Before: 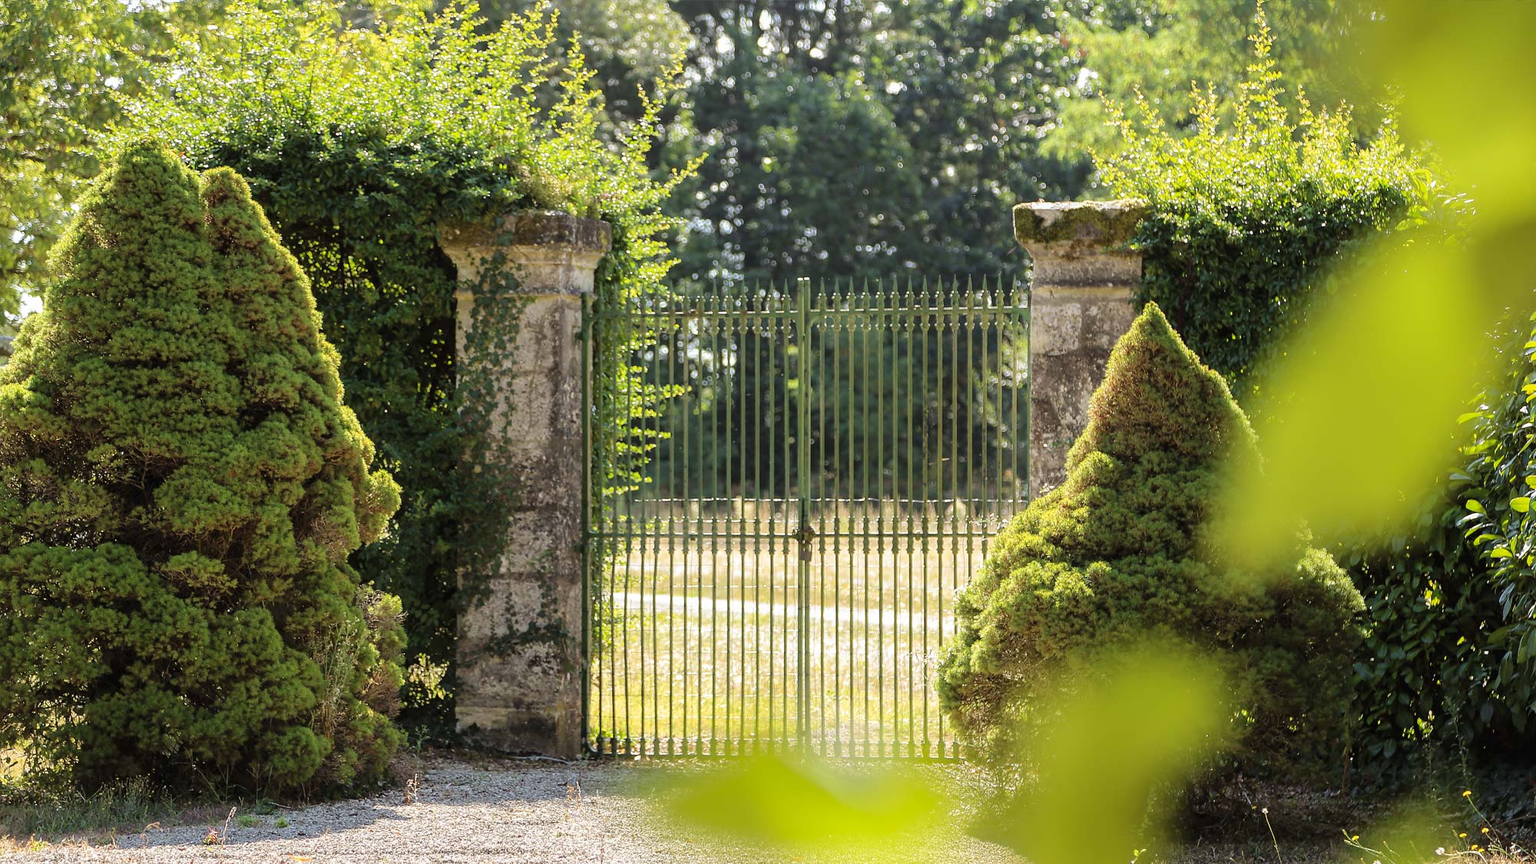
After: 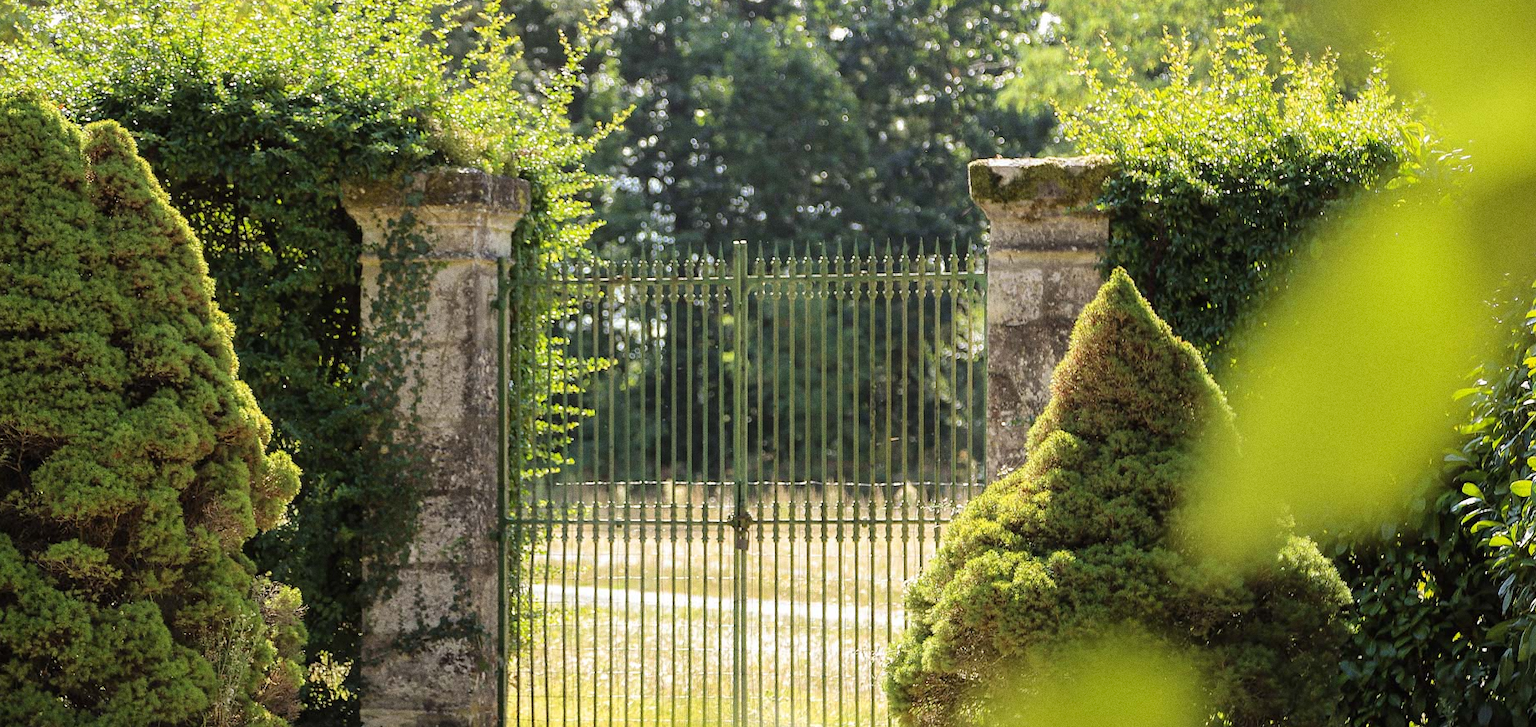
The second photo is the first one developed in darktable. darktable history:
grain: coarseness 0.09 ISO
crop: left 8.155%, top 6.611%, bottom 15.385%
